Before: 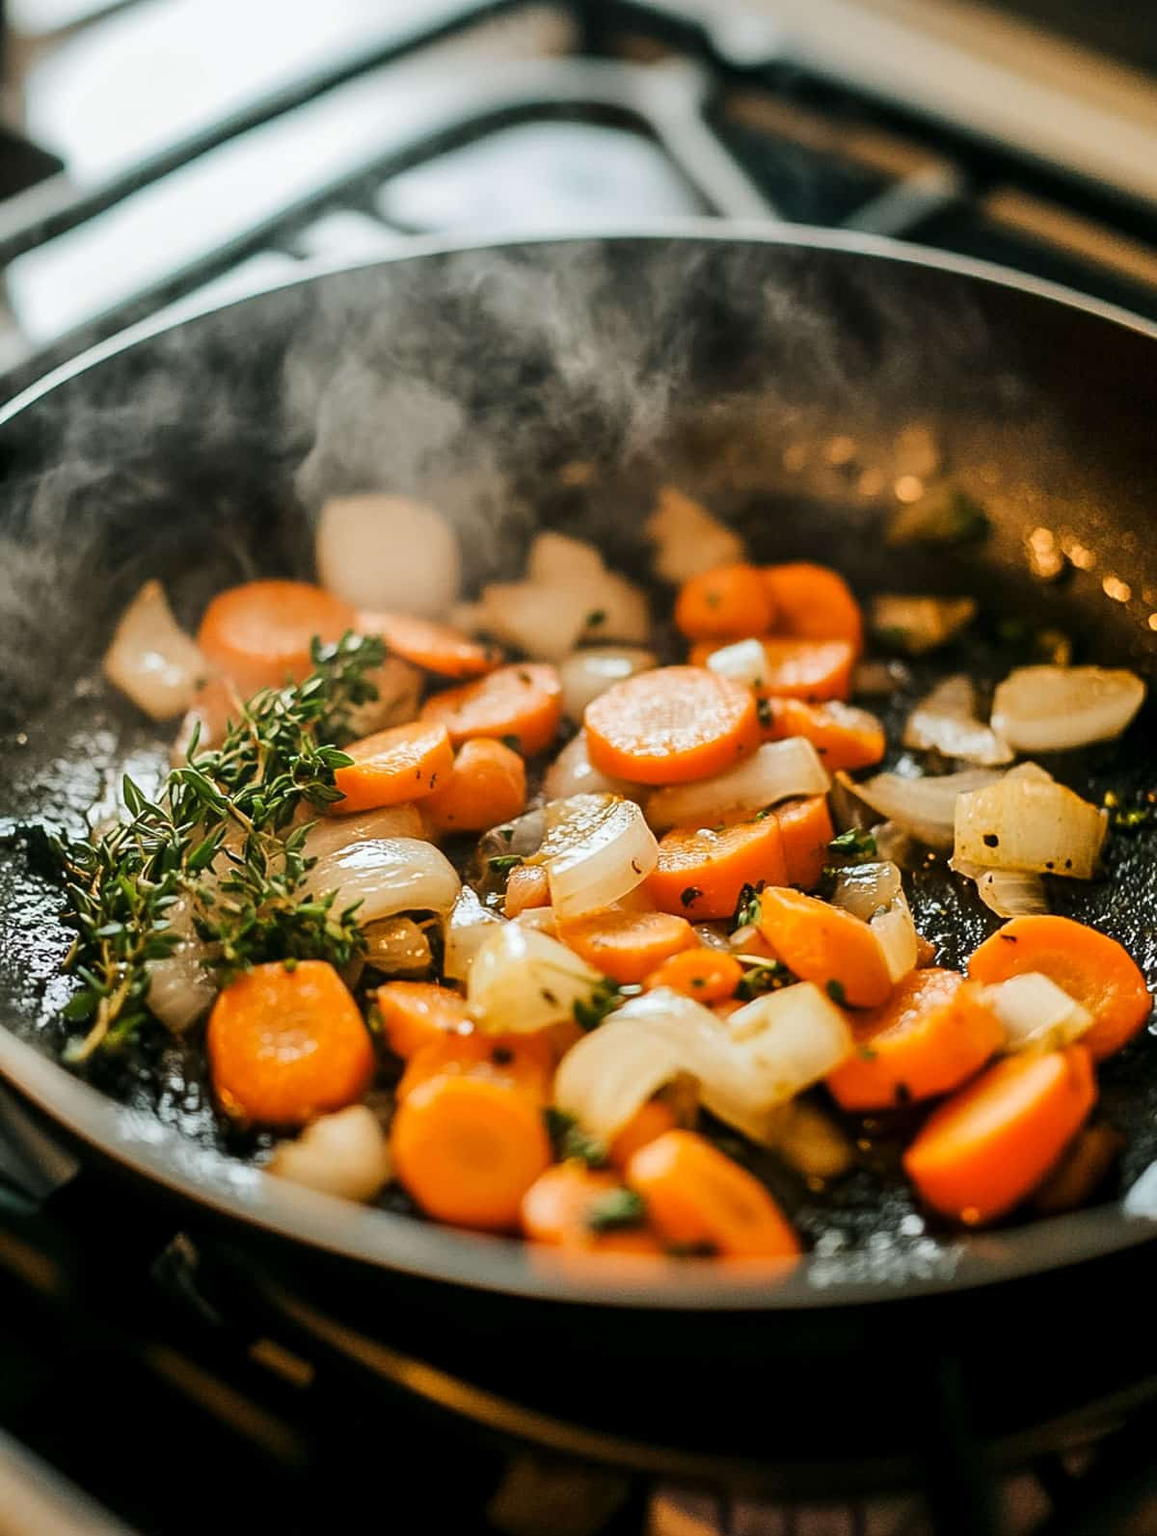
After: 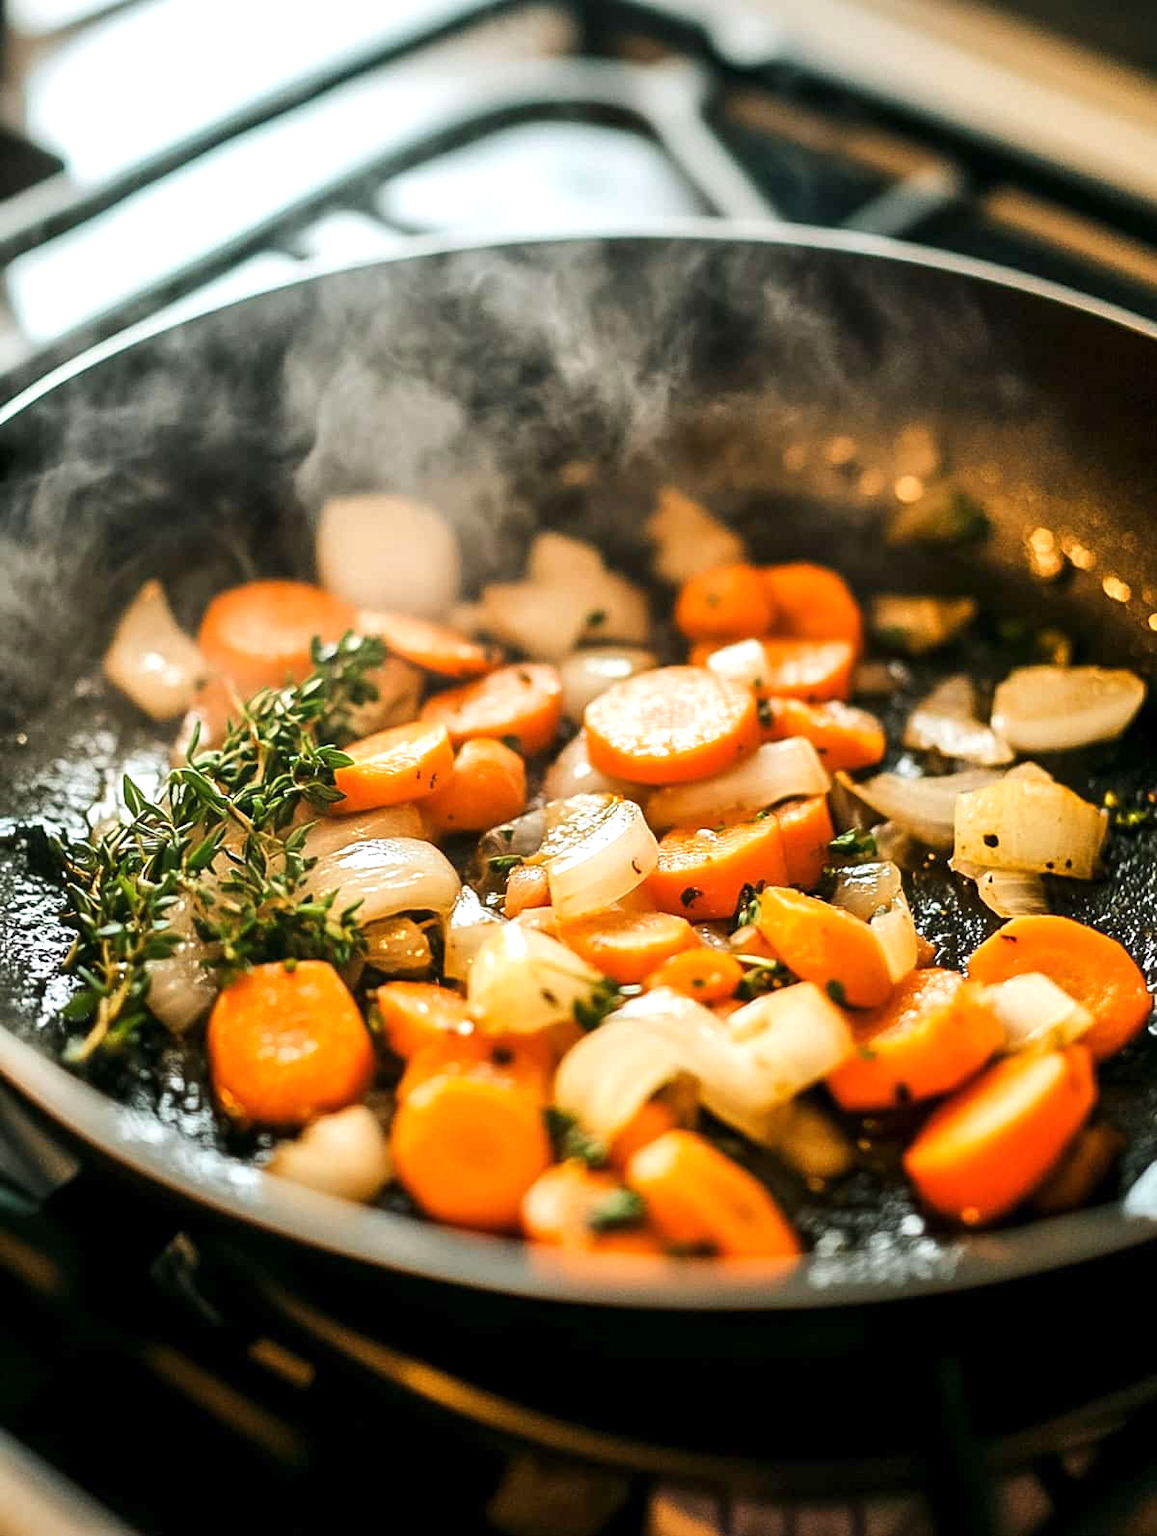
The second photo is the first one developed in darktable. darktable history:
exposure: exposure 0.494 EV, compensate highlight preservation false
